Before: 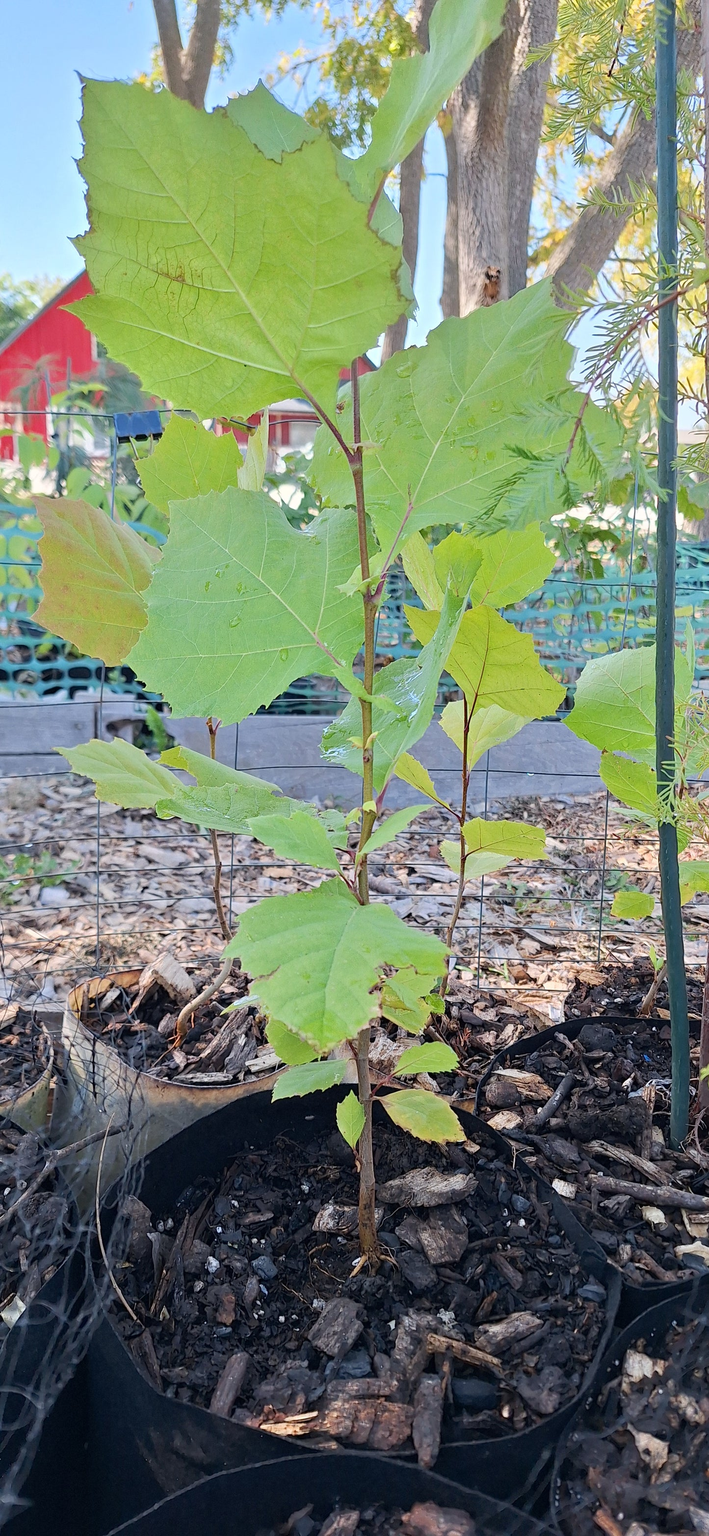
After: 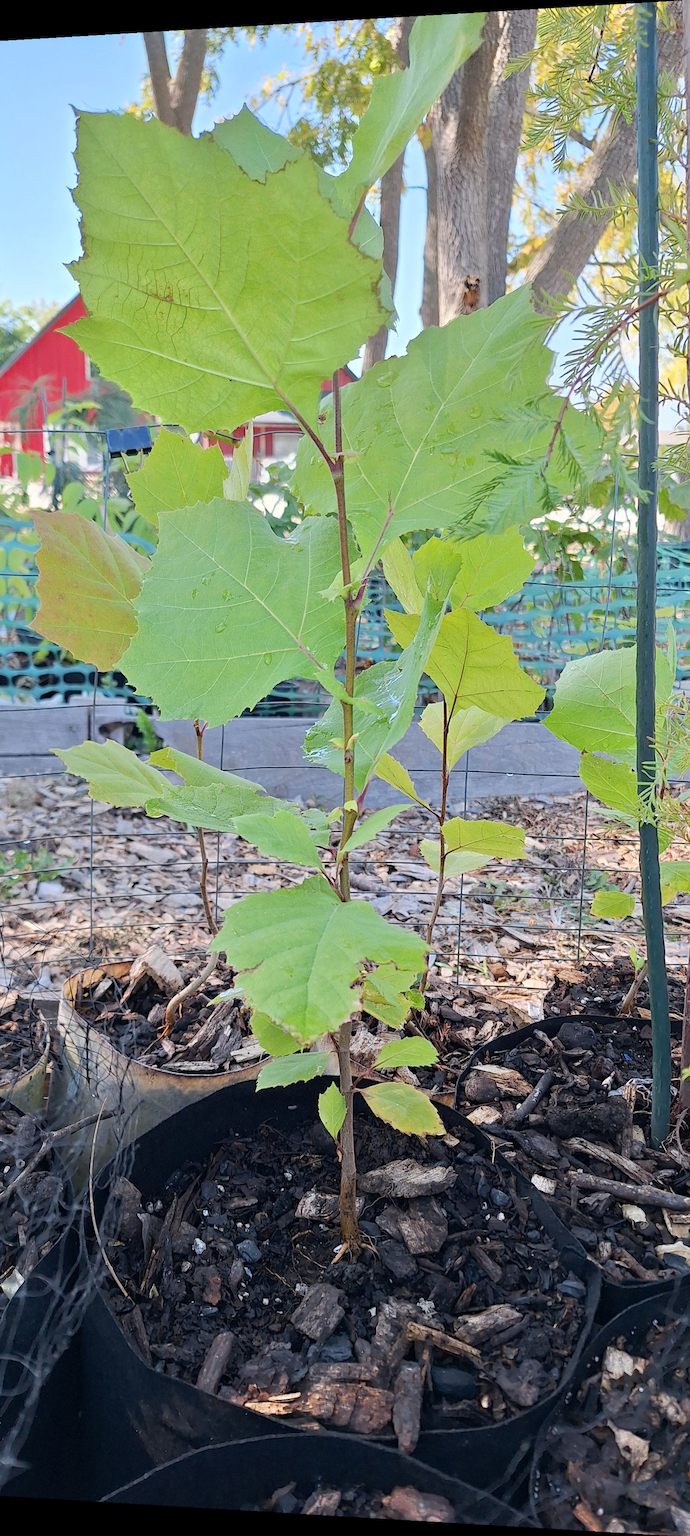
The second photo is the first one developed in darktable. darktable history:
rotate and perspective: lens shift (horizontal) -0.055, automatic cropping off
color balance rgb: on, module defaults
